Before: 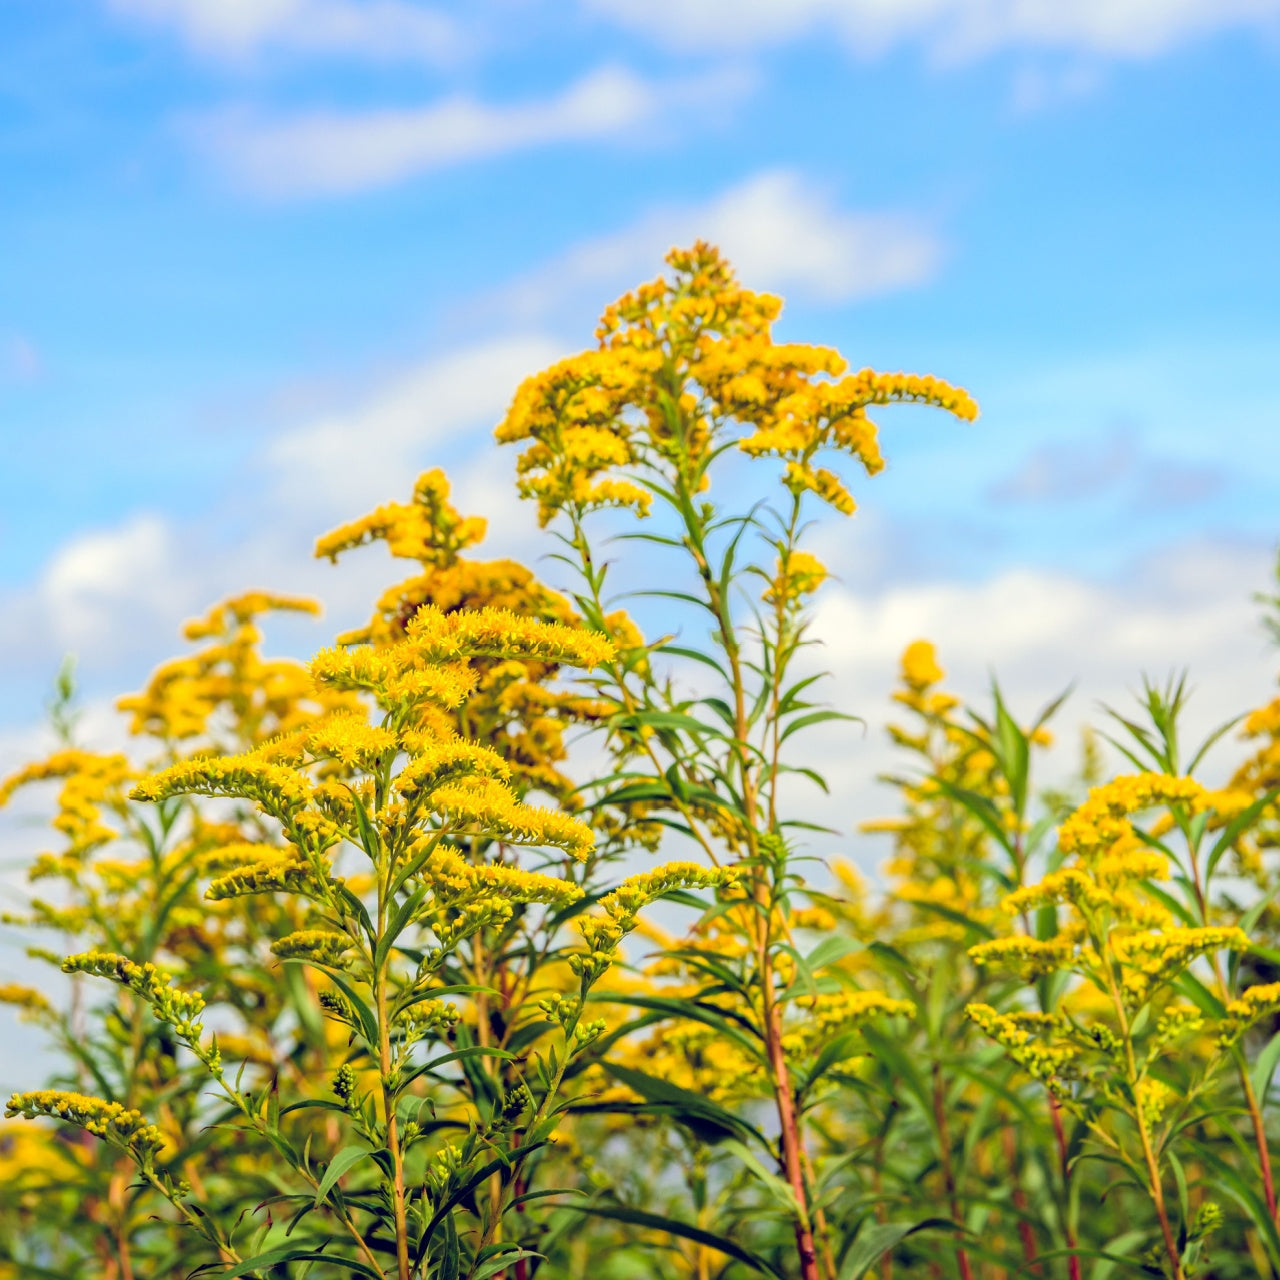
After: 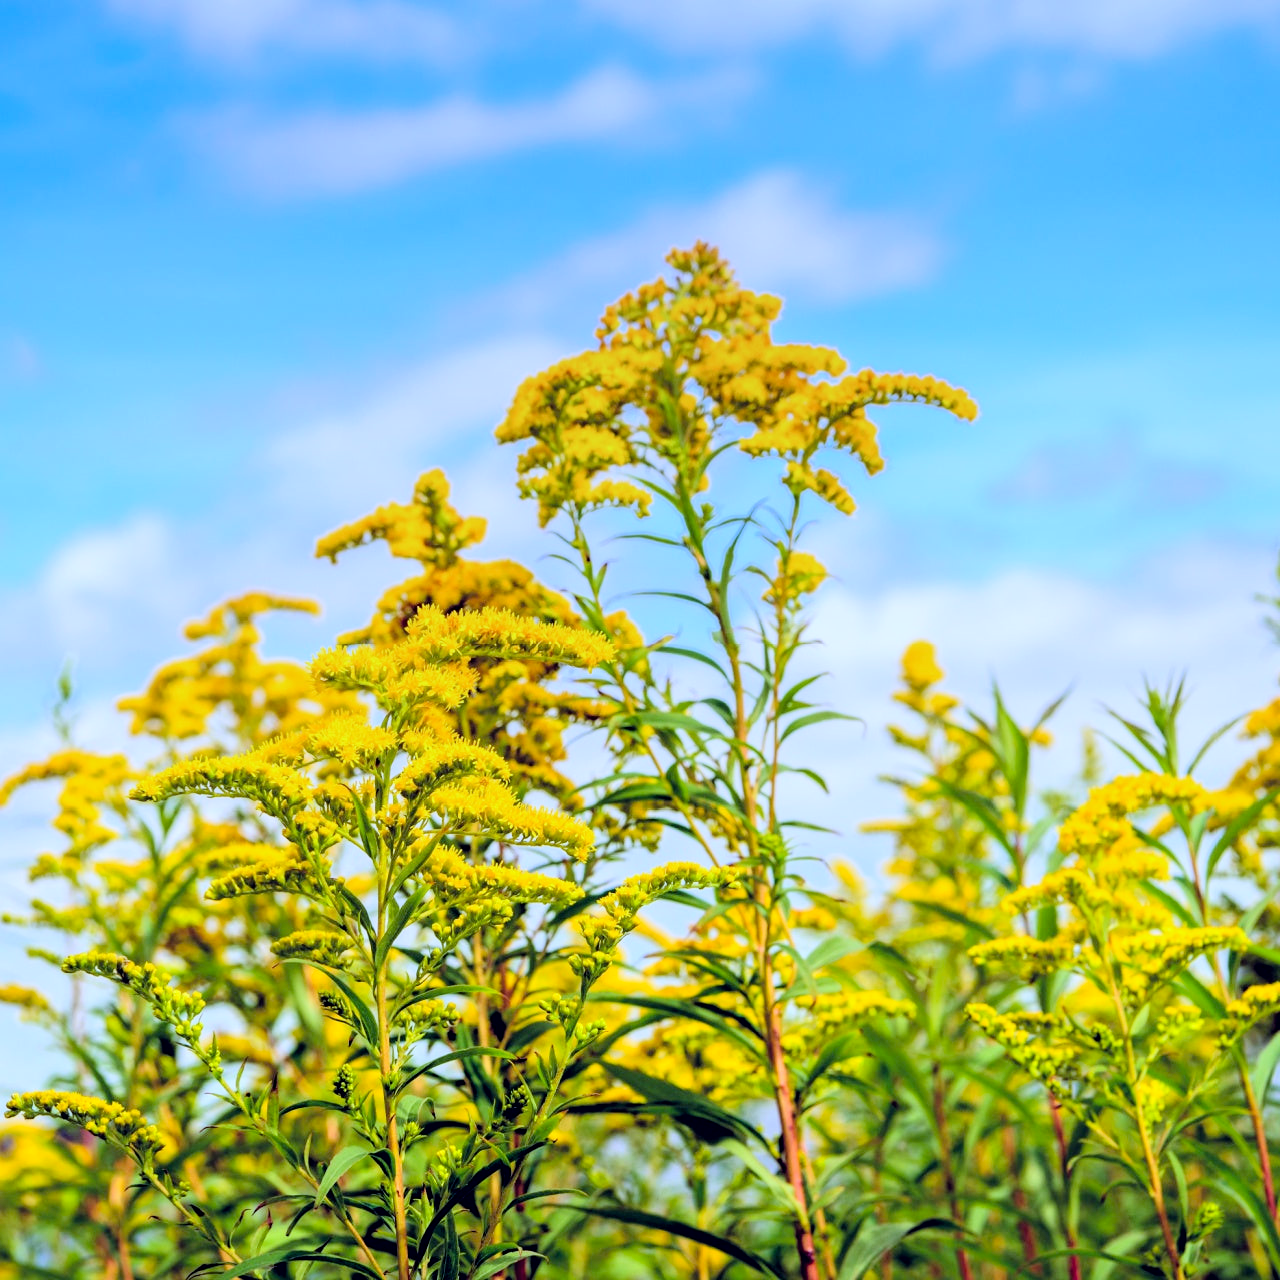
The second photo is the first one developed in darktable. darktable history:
graduated density: hue 238.83°, saturation 50%
exposure: black level correction 0.007, exposure 0.159 EV, compensate highlight preservation false
tone curve: curves: ch0 [(0, 0) (0.004, 0.001) (0.133, 0.112) (0.325, 0.362) (0.832, 0.893) (1, 1)], color space Lab, linked channels, preserve colors none
white balance: red 0.926, green 1.003, blue 1.133
